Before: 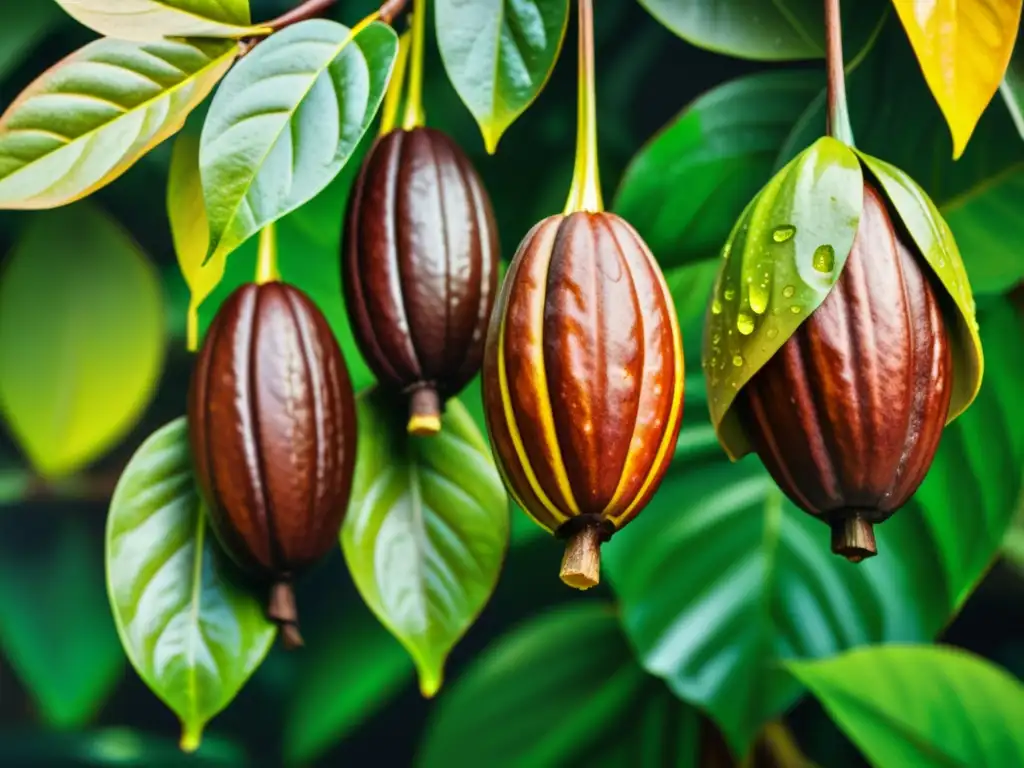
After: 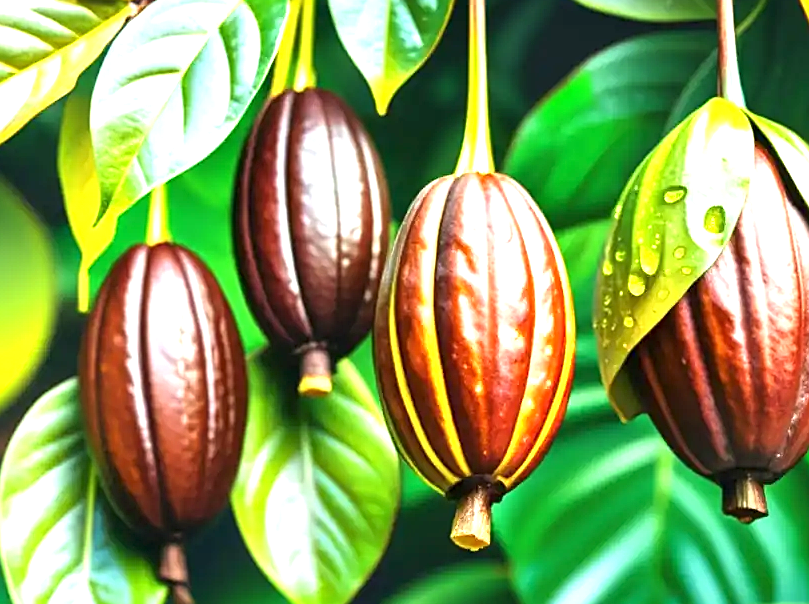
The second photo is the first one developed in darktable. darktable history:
crop and rotate: left 10.648%, top 5.131%, right 10.321%, bottom 16.118%
sharpen: on, module defaults
exposure: black level correction 0, exposure 1.2 EV, compensate highlight preservation false
